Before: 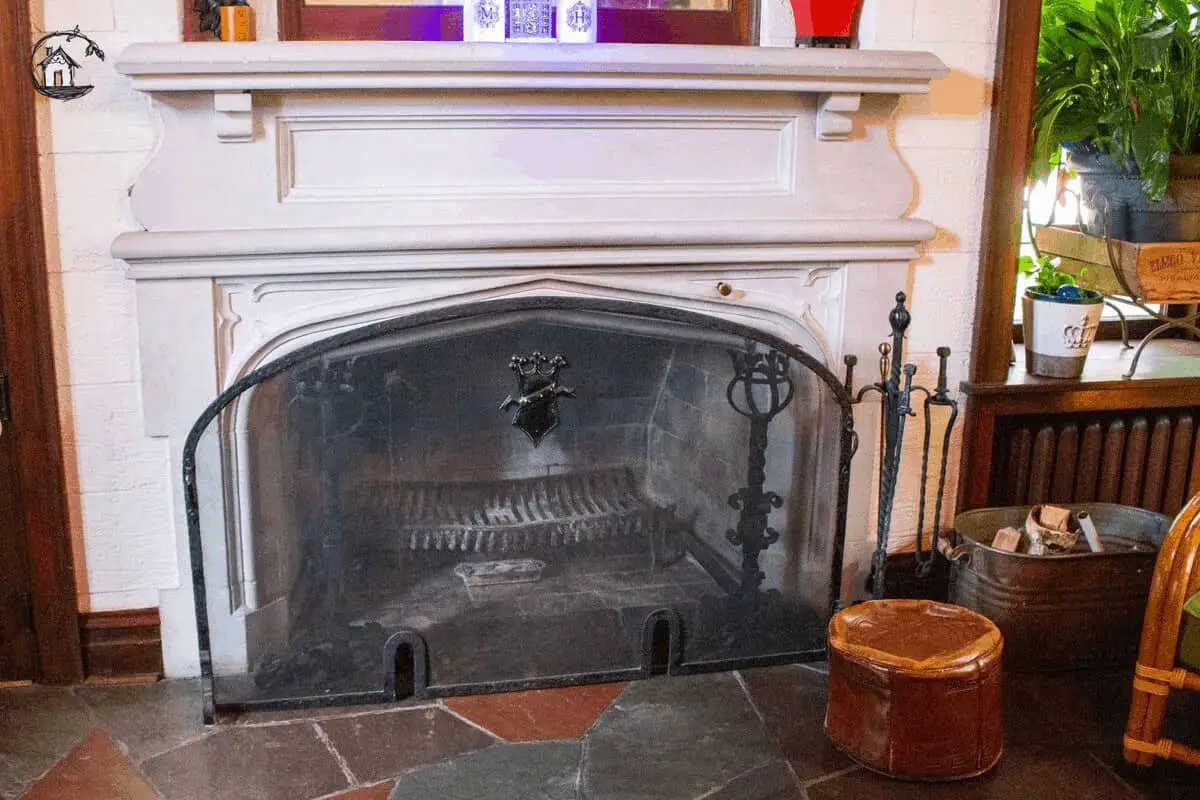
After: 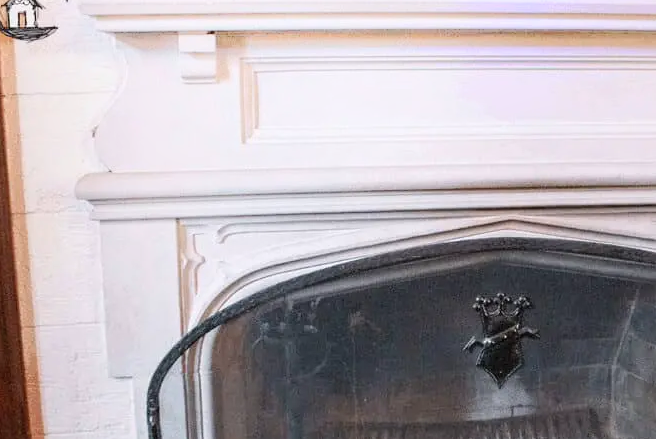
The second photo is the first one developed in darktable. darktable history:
shadows and highlights: highlights 70.7, soften with gaussian
crop and rotate: left 3.047%, top 7.509%, right 42.236%, bottom 37.598%
